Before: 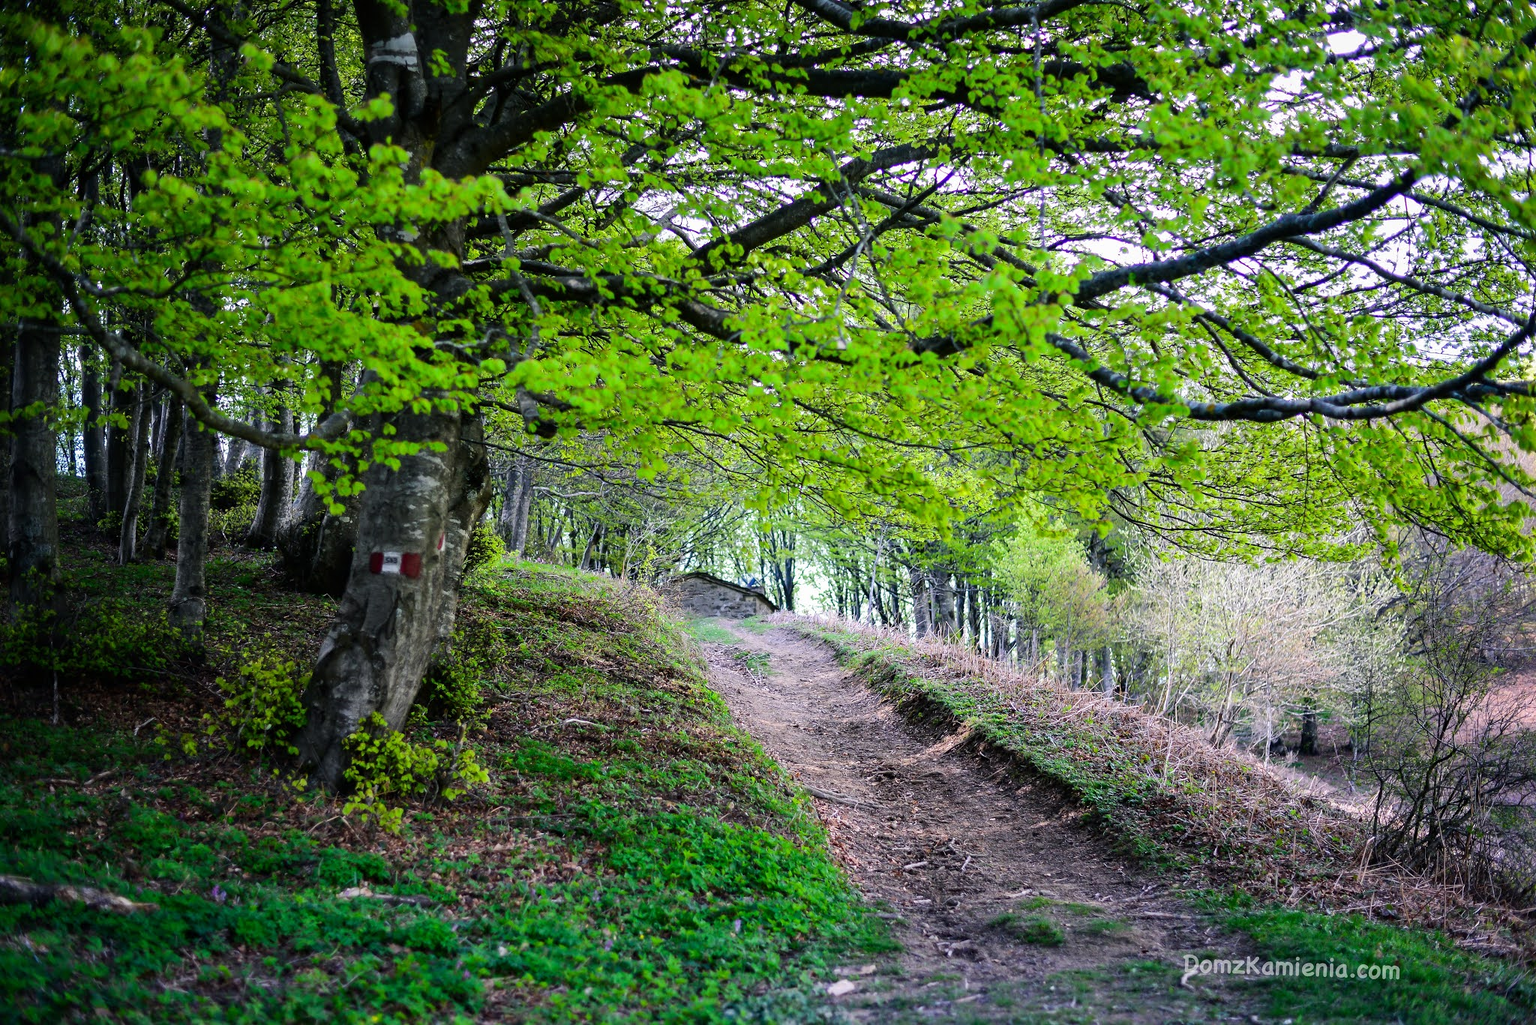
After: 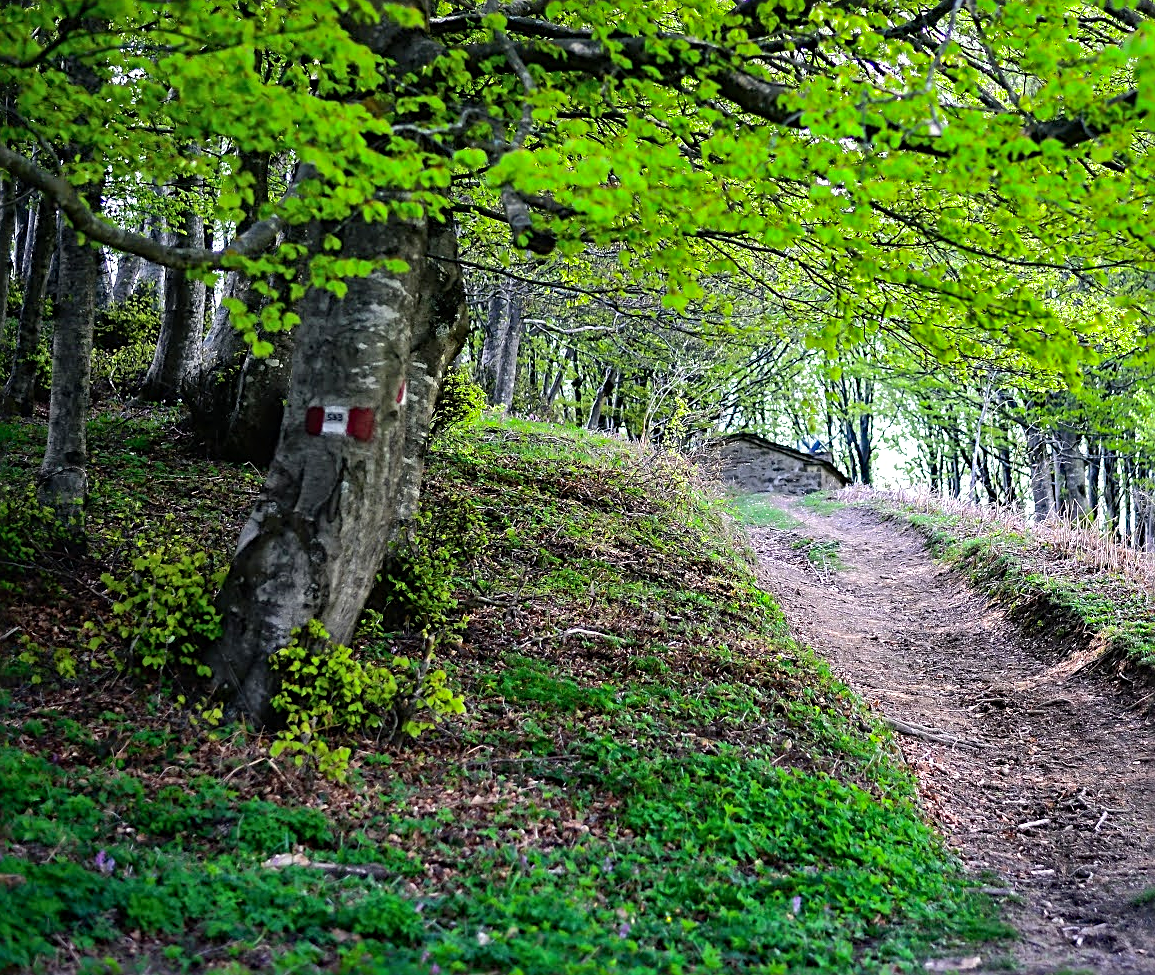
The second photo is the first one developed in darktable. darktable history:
tone equalizer: -8 EV -0.445 EV, -7 EV -0.413 EV, -6 EV -0.372 EV, -5 EV -0.189 EV, -3 EV 0.251 EV, -2 EV 0.321 EV, -1 EV 0.386 EV, +0 EV 0.435 EV, edges refinement/feathering 500, mask exposure compensation -1.57 EV, preserve details no
crop: left 9.151%, top 24.191%, right 34.432%, bottom 4.477%
shadows and highlights: on, module defaults
sharpen: radius 2.758
